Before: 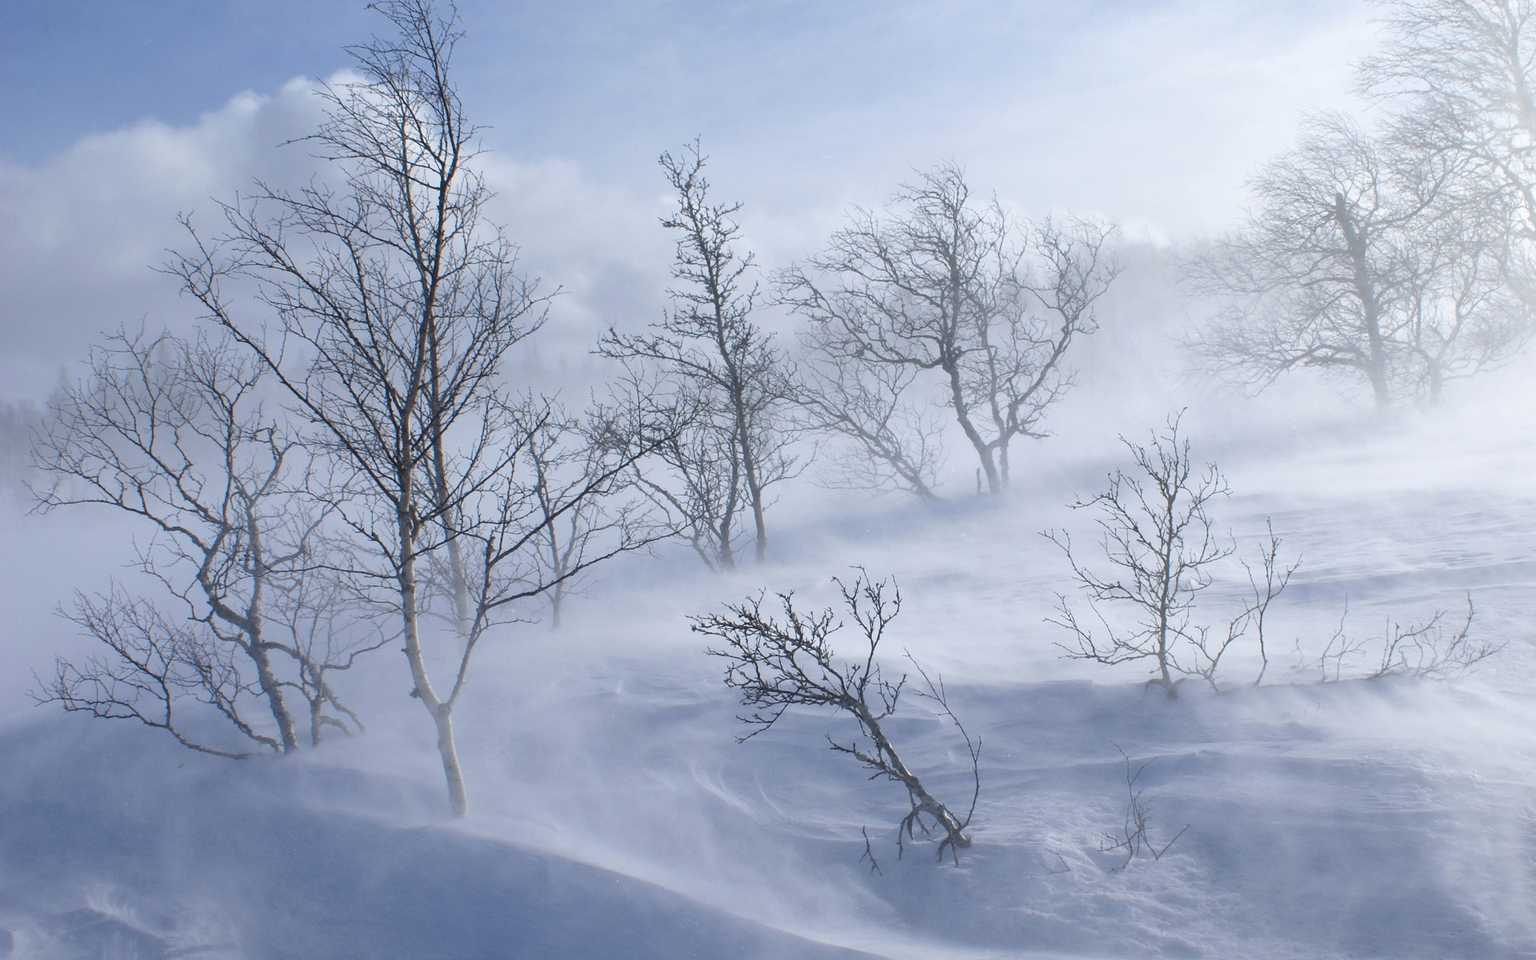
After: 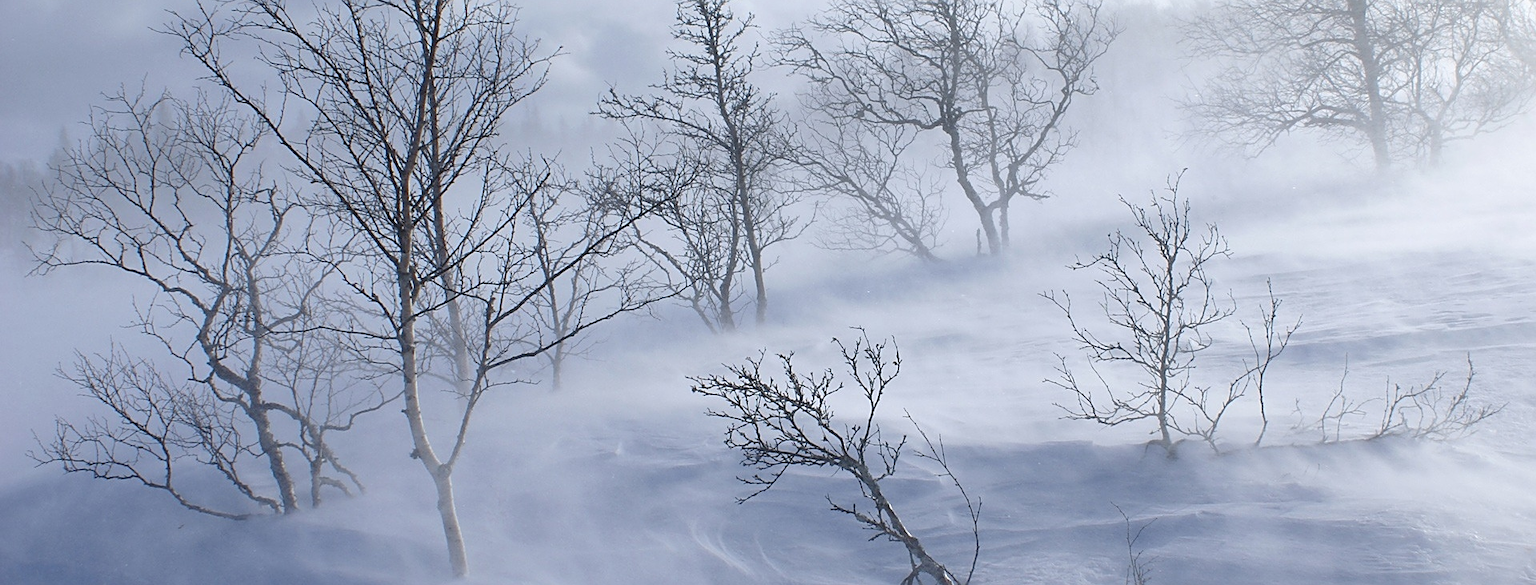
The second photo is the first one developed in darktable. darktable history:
crop and rotate: top 24.941%, bottom 14.021%
sharpen: on, module defaults
